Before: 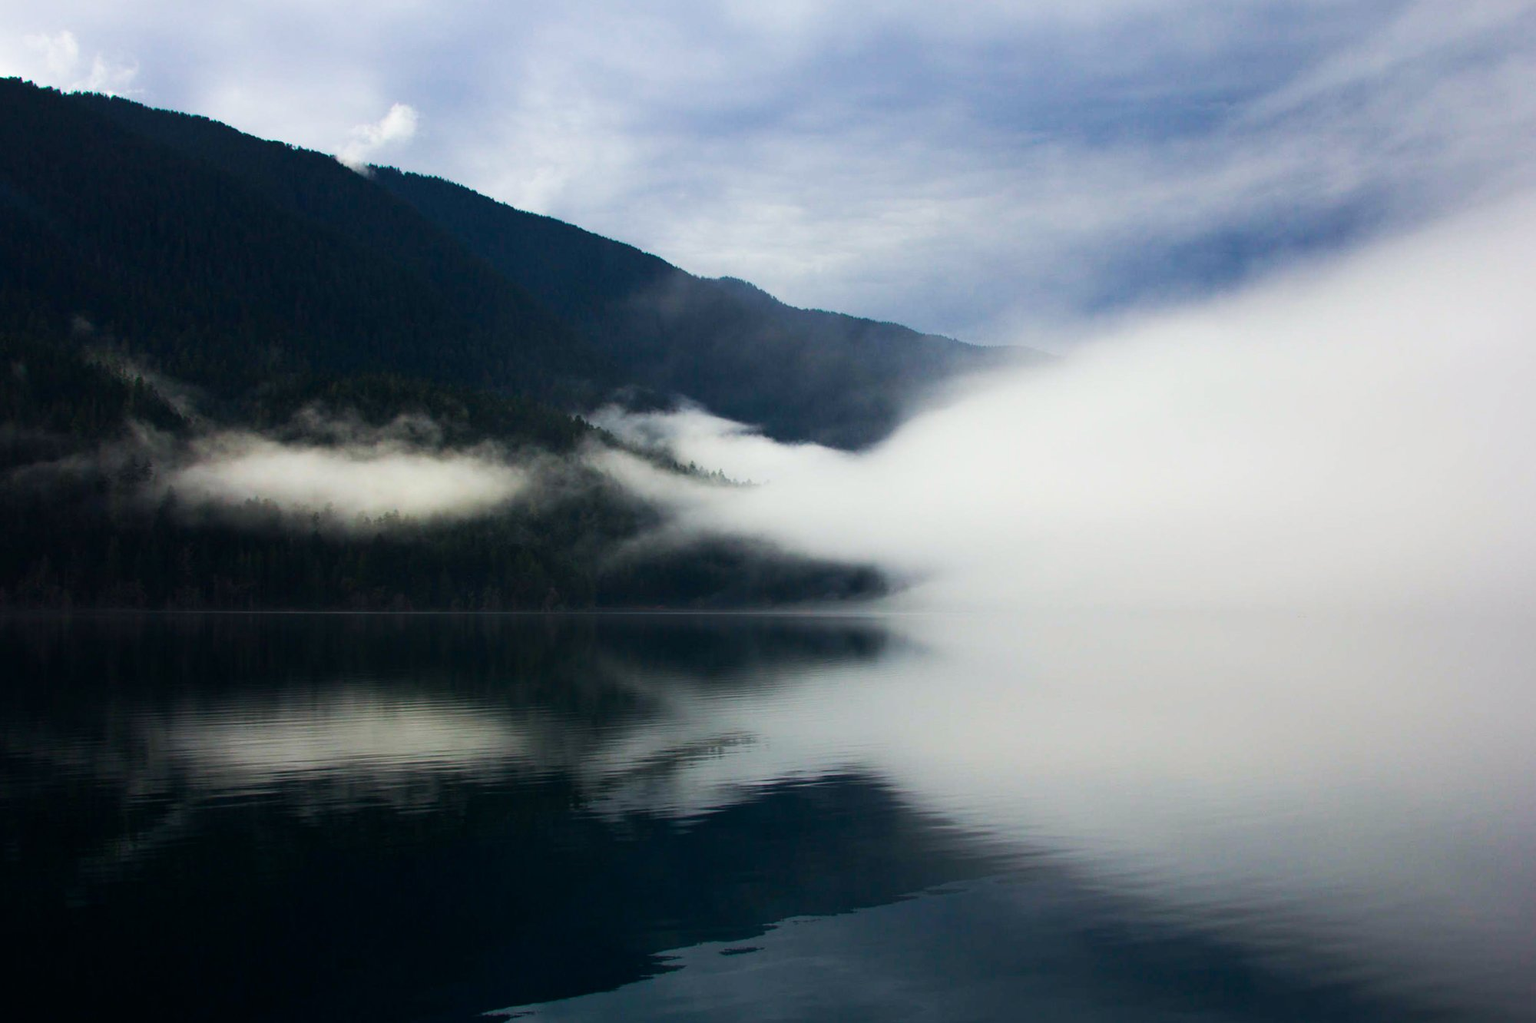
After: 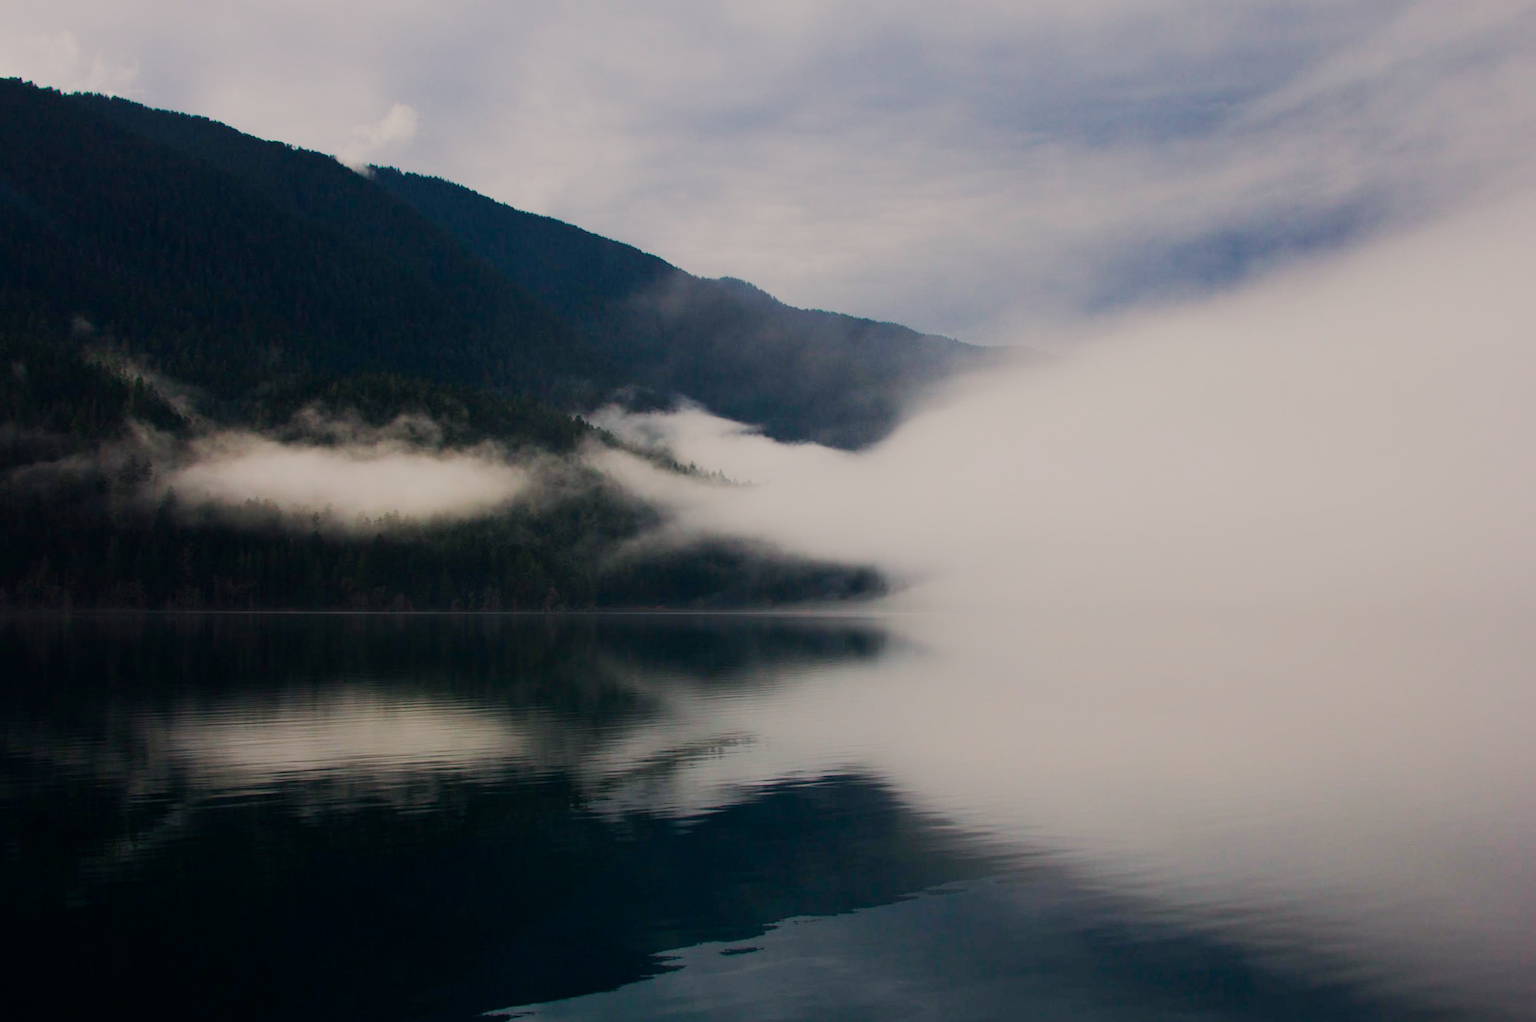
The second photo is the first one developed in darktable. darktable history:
white balance: red 1.127, blue 0.943
sigmoid: contrast 1.05, skew -0.15
